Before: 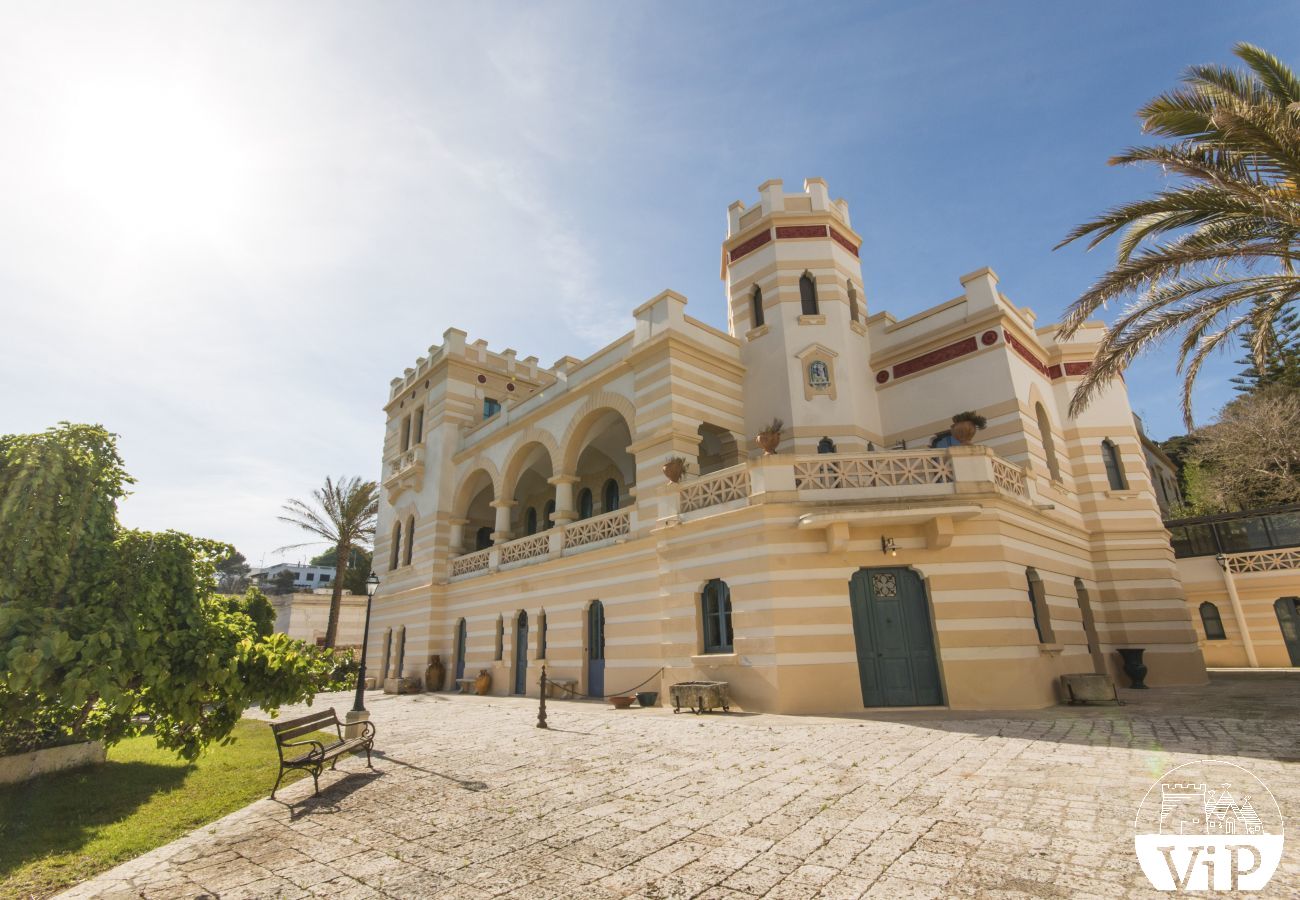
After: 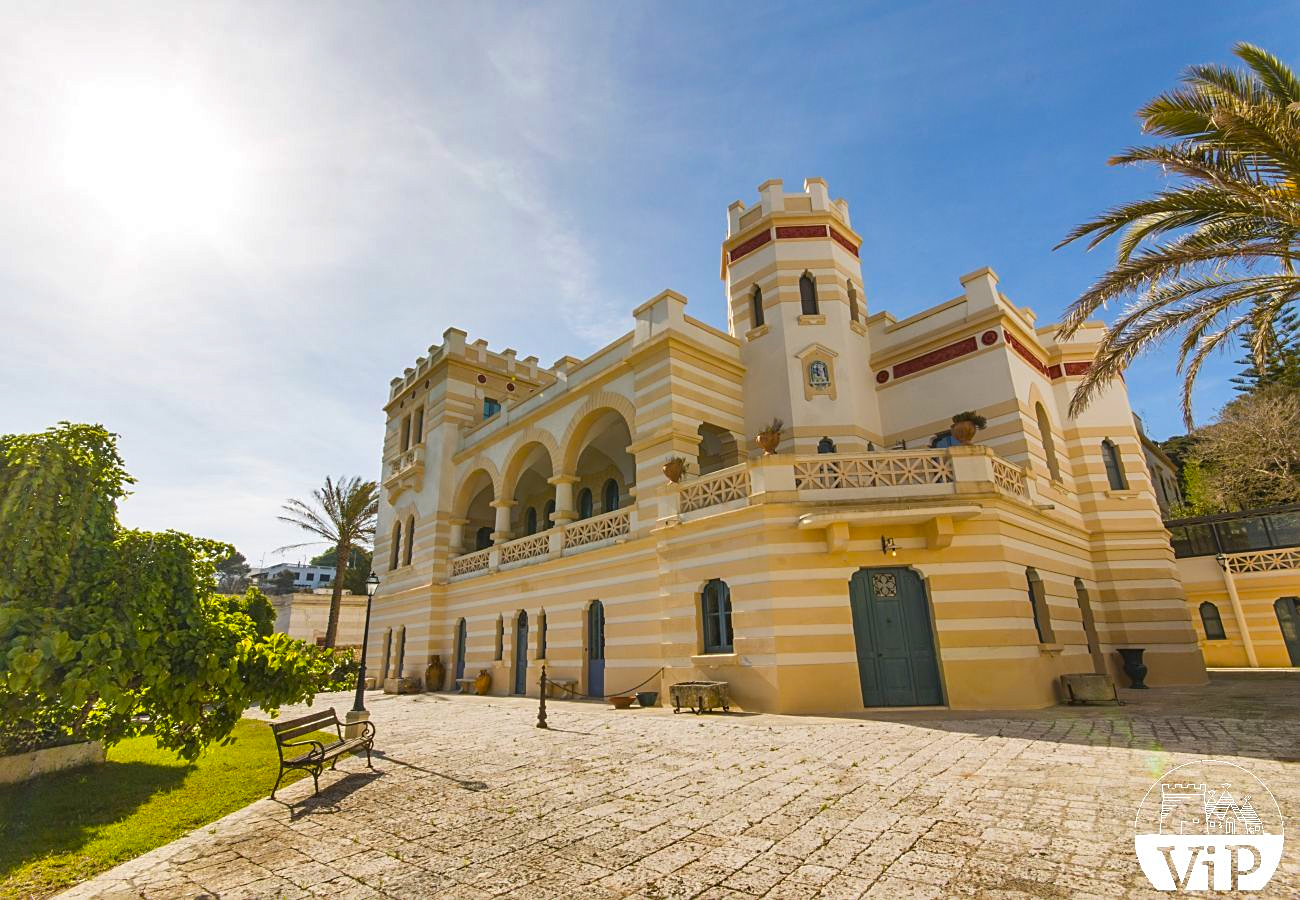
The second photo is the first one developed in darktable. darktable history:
shadows and highlights: shadows 60, soften with gaussian
color balance rgb: linear chroma grading › global chroma 15%, perceptual saturation grading › global saturation 30%
sharpen: on, module defaults
